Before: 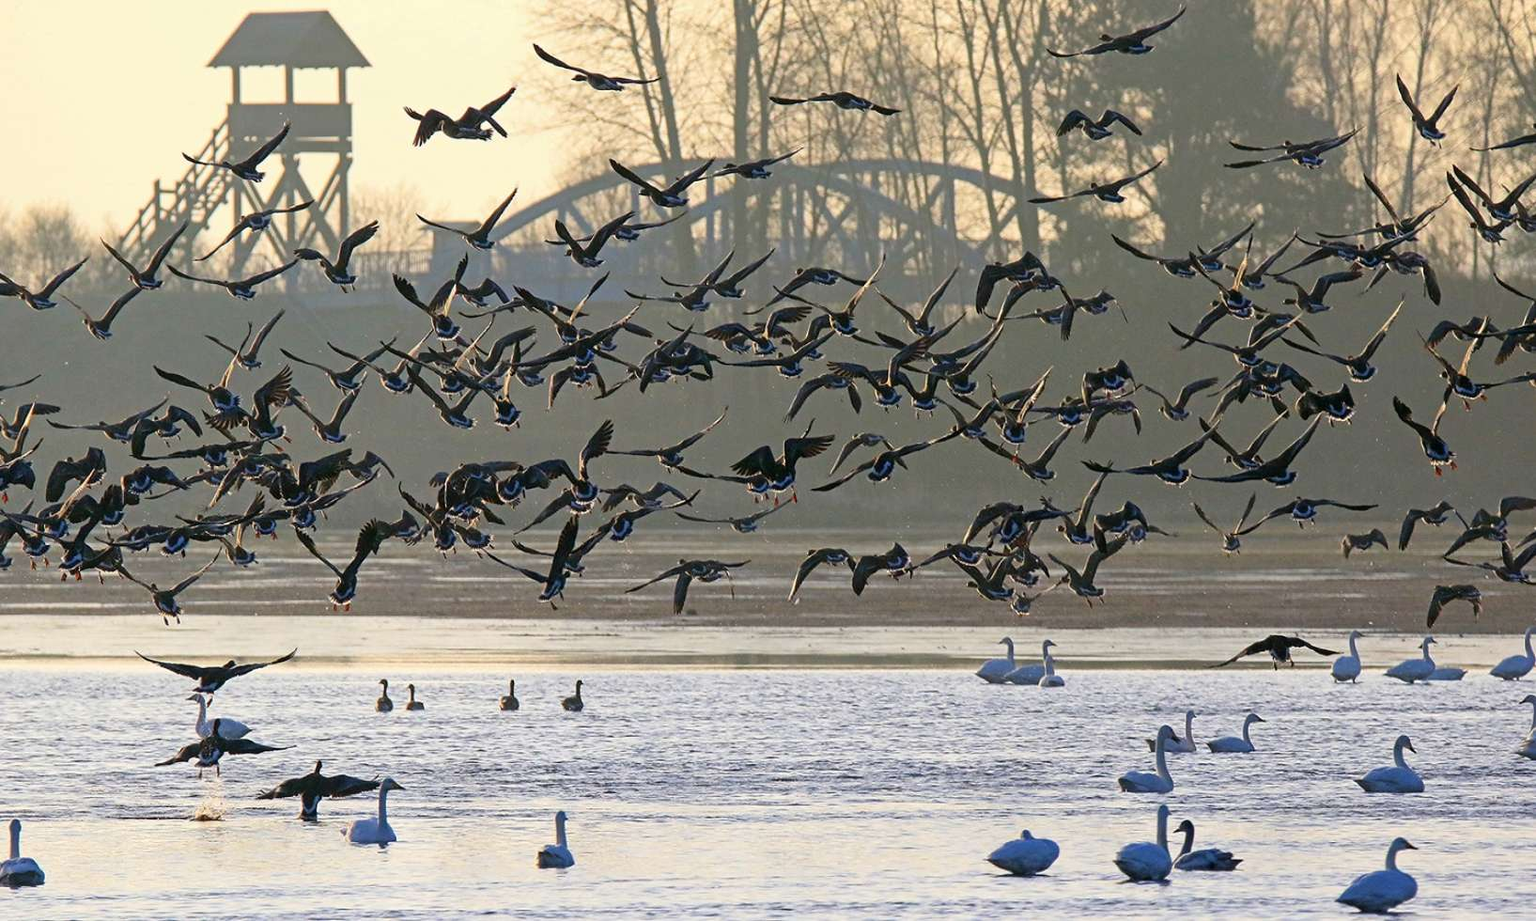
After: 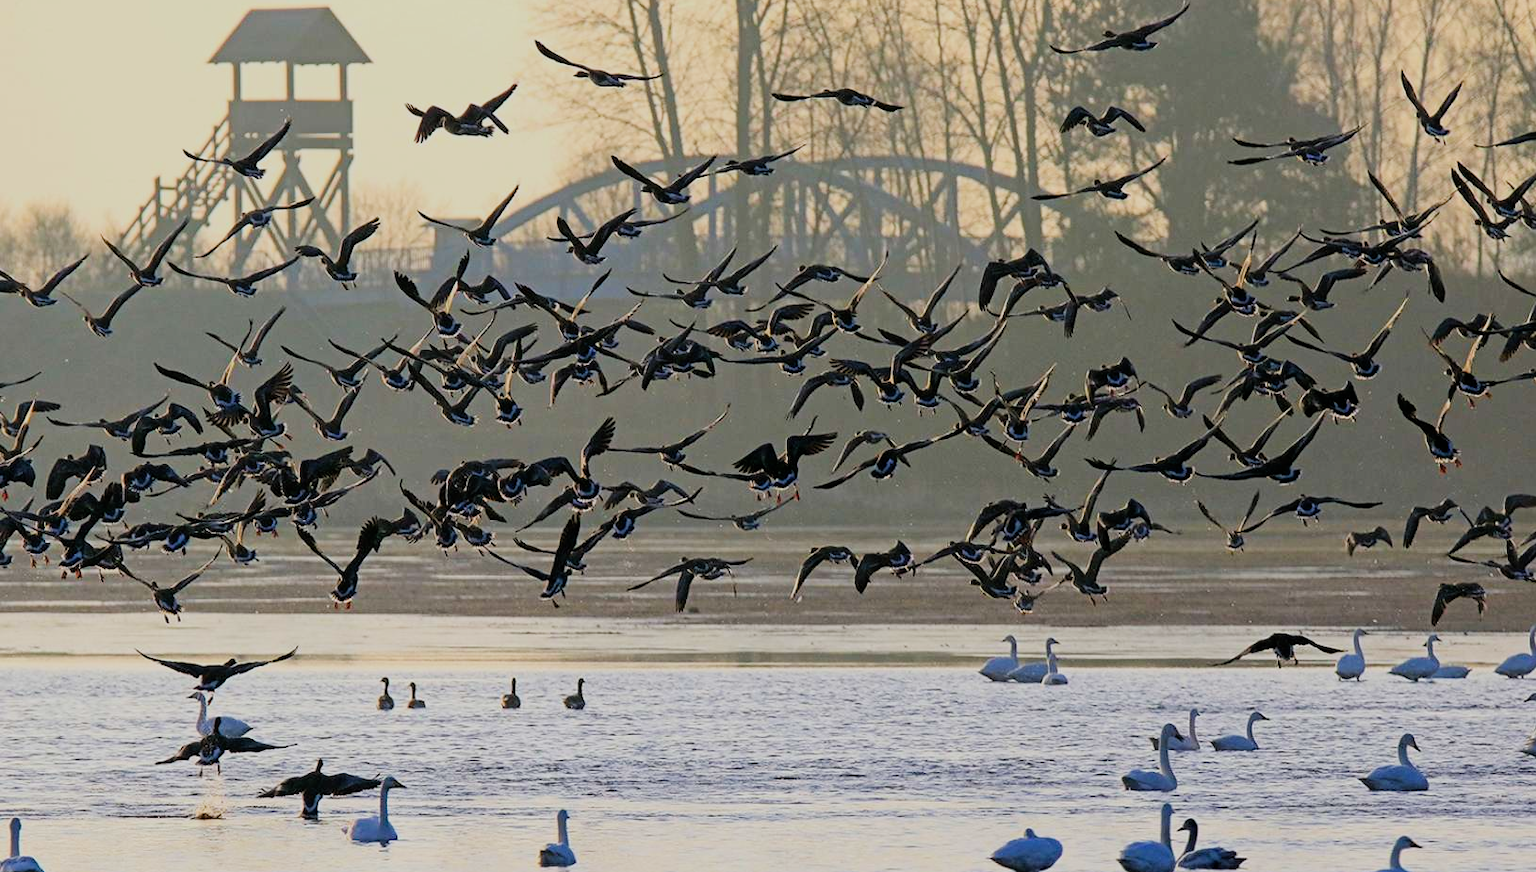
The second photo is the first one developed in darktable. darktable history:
crop: top 0.448%, right 0.264%, bottom 5.045%
color balance rgb: perceptual saturation grading › global saturation 10%, global vibrance 10%
filmic rgb: black relative exposure -7.65 EV, white relative exposure 4.56 EV, hardness 3.61, contrast 1.05
